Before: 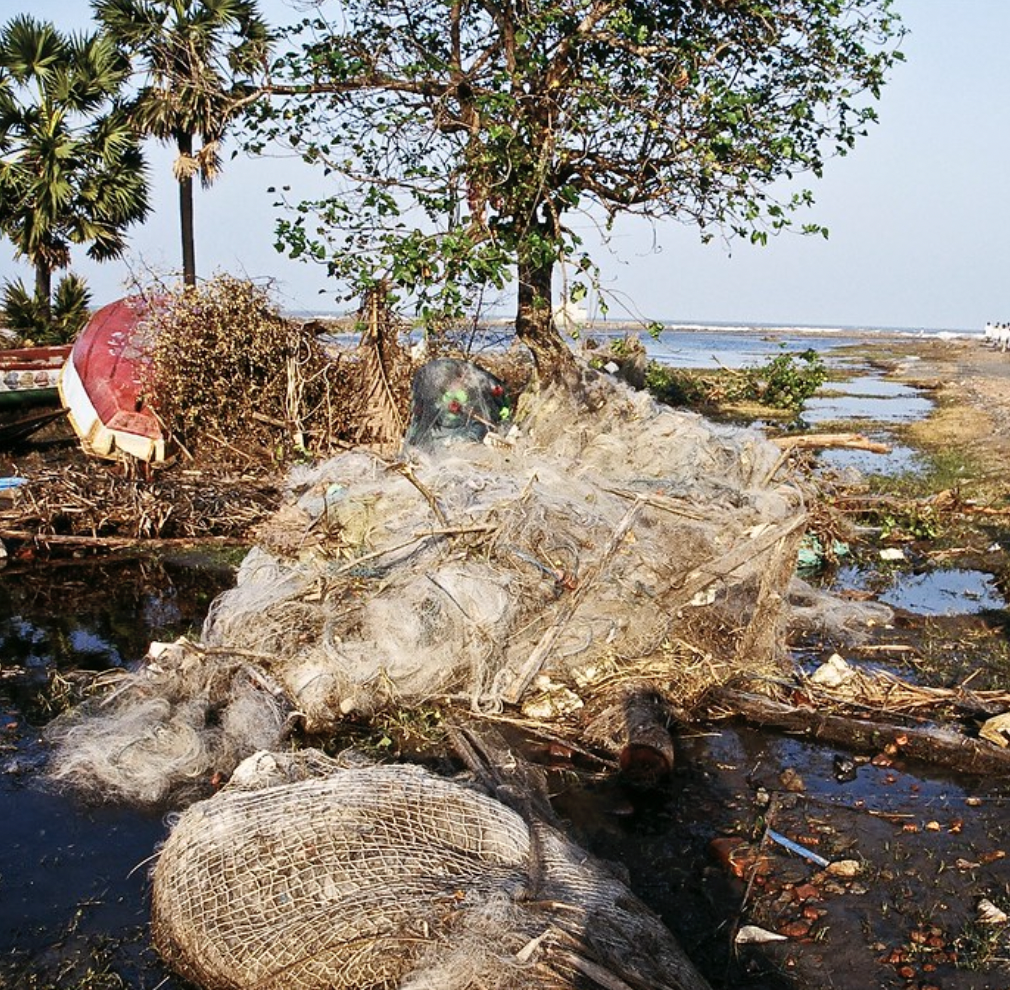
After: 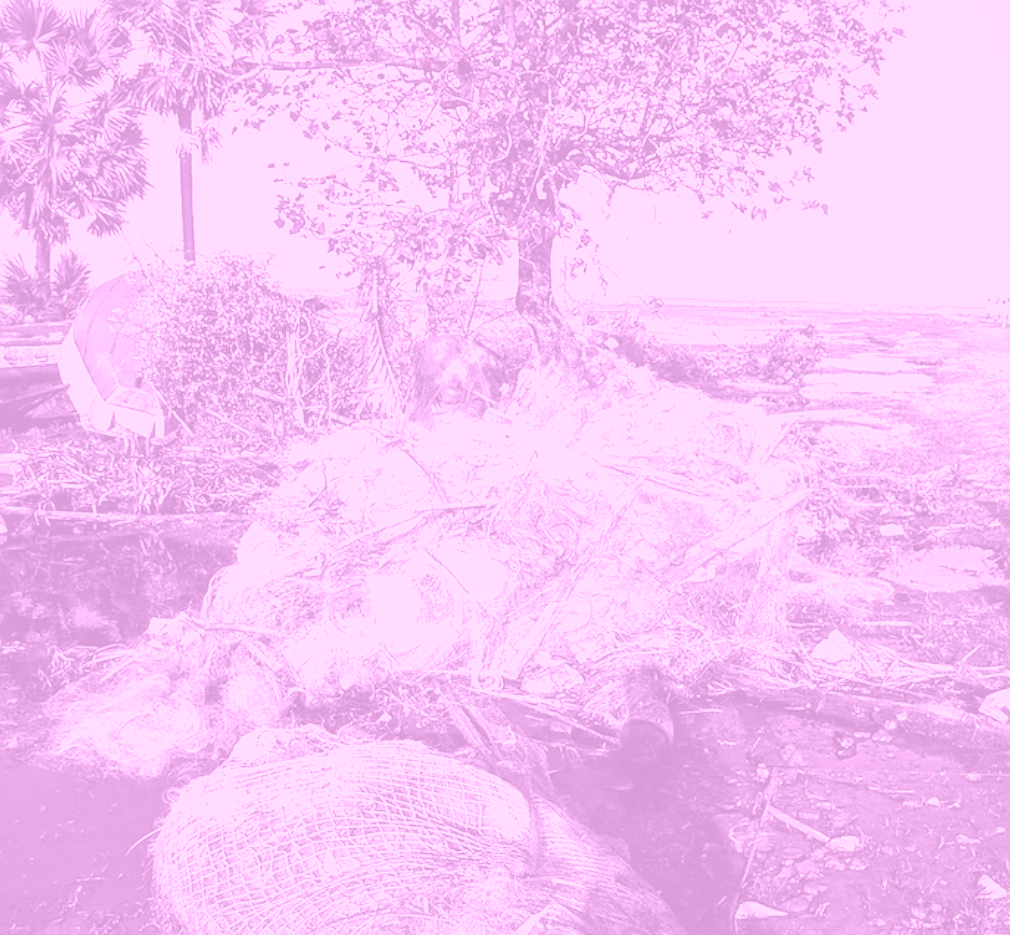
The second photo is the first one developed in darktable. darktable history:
exposure: exposure 0.6 EV, compensate highlight preservation false
colorize: hue 331.2°, saturation 75%, source mix 30.28%, lightness 70.52%, version 1
sharpen: amount 0.2
crop and rotate: top 2.479%, bottom 3.018%
local contrast: on, module defaults
shadows and highlights: on, module defaults
lowpass: radius 0.1, contrast 0.85, saturation 1.1, unbound 0
tone equalizer: -8 EV -0.417 EV, -7 EV -0.389 EV, -6 EV -0.333 EV, -5 EV -0.222 EV, -3 EV 0.222 EV, -2 EV 0.333 EV, -1 EV 0.389 EV, +0 EV 0.417 EV, edges refinement/feathering 500, mask exposure compensation -1.57 EV, preserve details no
